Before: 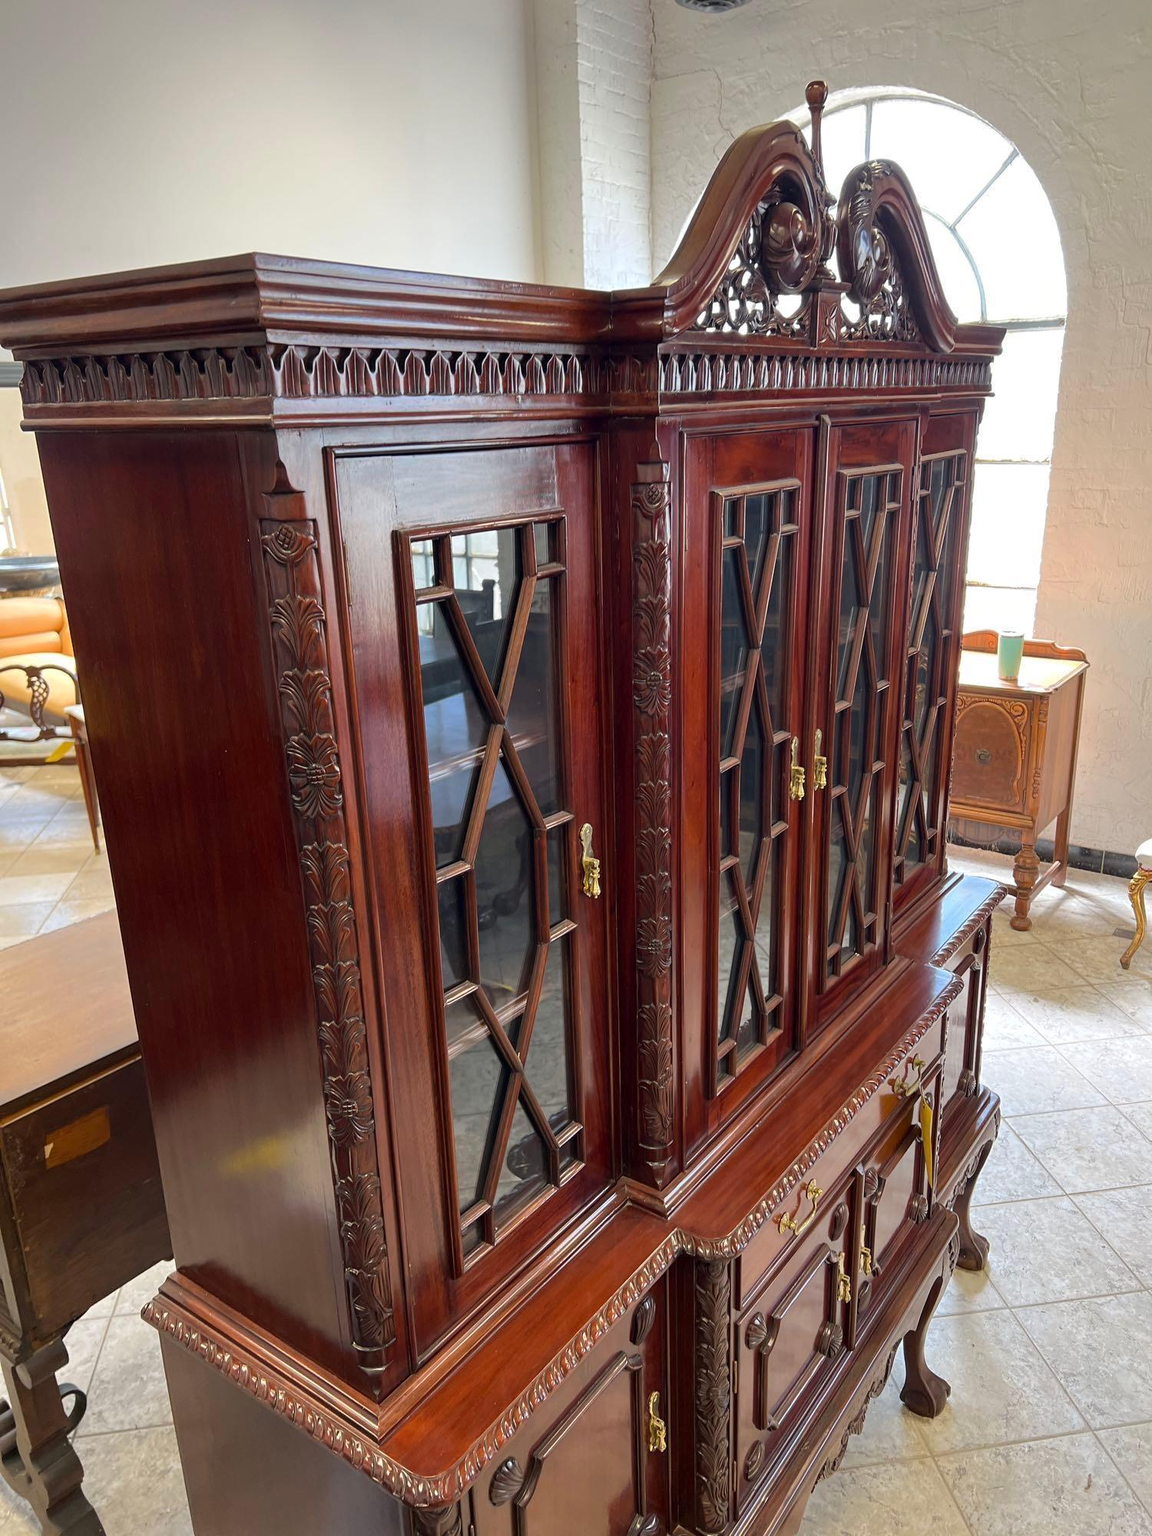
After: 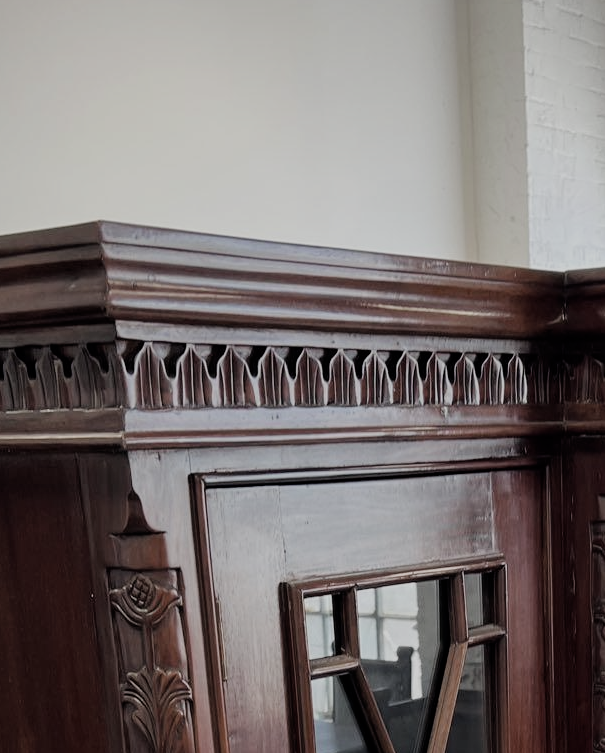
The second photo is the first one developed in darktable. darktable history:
filmic rgb: black relative exposure -7.65 EV, white relative exposure 4.56 EV, hardness 3.61
color zones: curves: ch1 [(0, 0.292) (0.001, 0.292) (0.2, 0.264) (0.4, 0.248) (0.6, 0.248) (0.8, 0.264) (0.999, 0.292) (1, 0.292)]
exposure: exposure -0.155 EV, compensate exposure bias true, compensate highlight preservation false
crop: left 15.44%, top 5.434%, right 44.175%, bottom 56.9%
